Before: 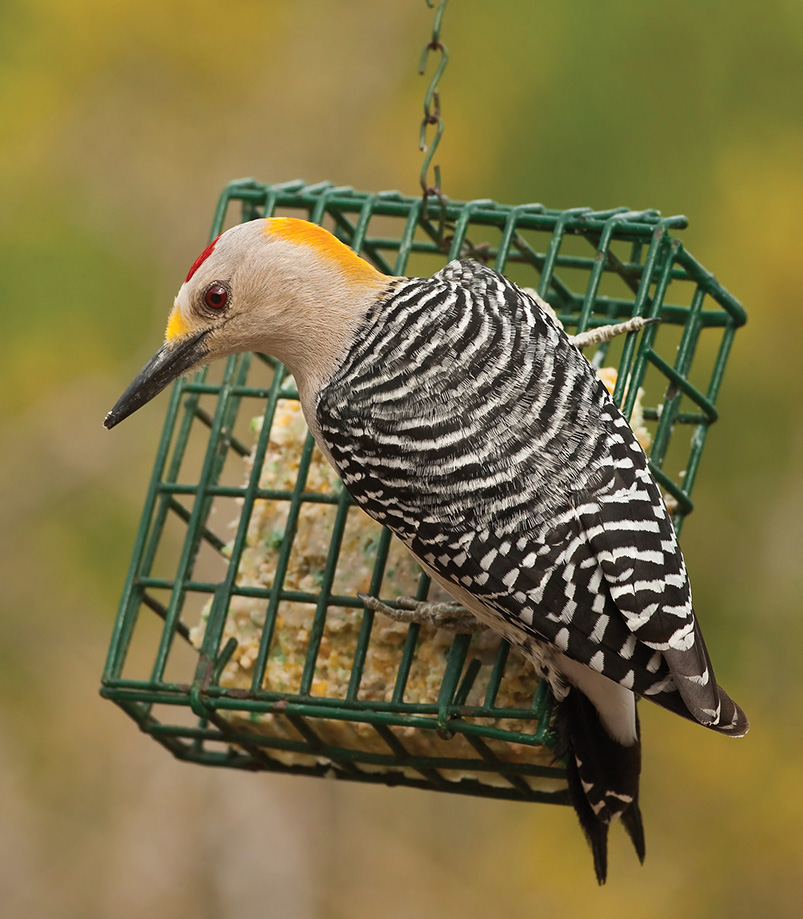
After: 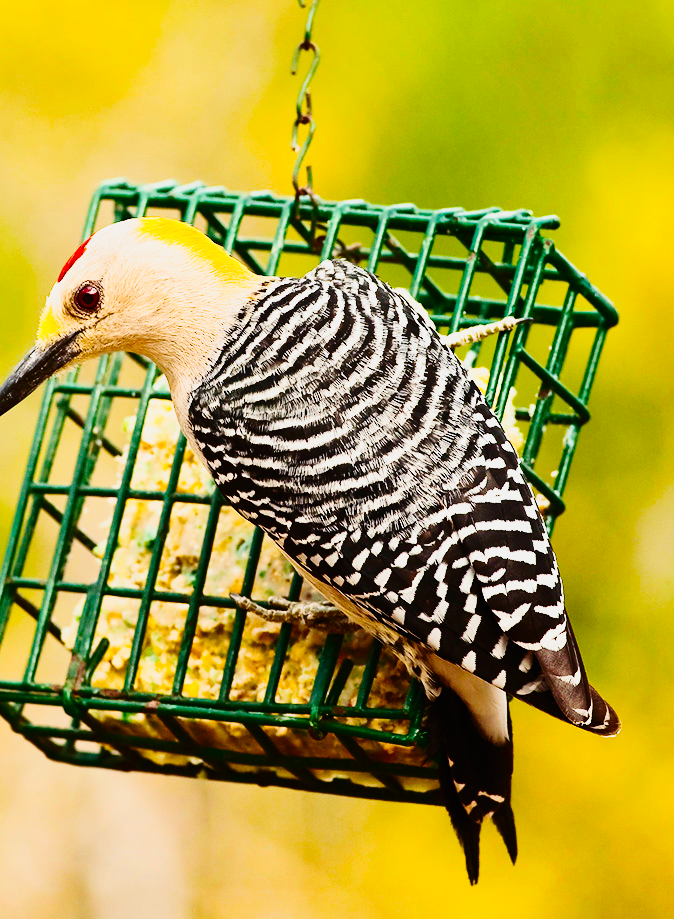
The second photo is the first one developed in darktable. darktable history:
crop: left 16.062%
tone curve: curves: ch0 [(0, 0) (0.087, 0.054) (0.281, 0.245) (0.532, 0.514) (0.835, 0.818) (0.994, 0.955)]; ch1 [(0, 0) (0.27, 0.195) (0.406, 0.435) (0.452, 0.474) (0.495, 0.5) (0.514, 0.508) (0.537, 0.556) (0.654, 0.689) (1, 1)]; ch2 [(0, 0) (0.269, 0.299) (0.459, 0.441) (0.498, 0.499) (0.523, 0.52) (0.551, 0.549) (0.633, 0.625) (0.659, 0.681) (0.718, 0.764) (1, 1)], preserve colors none
base curve: curves: ch0 [(0, 0) (0.028, 0.03) (0.121, 0.232) (0.46, 0.748) (0.859, 0.968) (1, 1)], preserve colors none
exposure: compensate exposure bias true, compensate highlight preservation false
contrast brightness saturation: contrast 0.371, brightness 0.098
color correction: highlights b* 0.008, saturation 1.07
color balance rgb: shadows lift › chroma 3.221%, shadows lift › hue 279.54°, linear chroma grading › global chroma 14.501%, perceptual saturation grading › global saturation 40.35%, perceptual saturation grading › highlights -50.305%, perceptual saturation grading › shadows 30.838%
